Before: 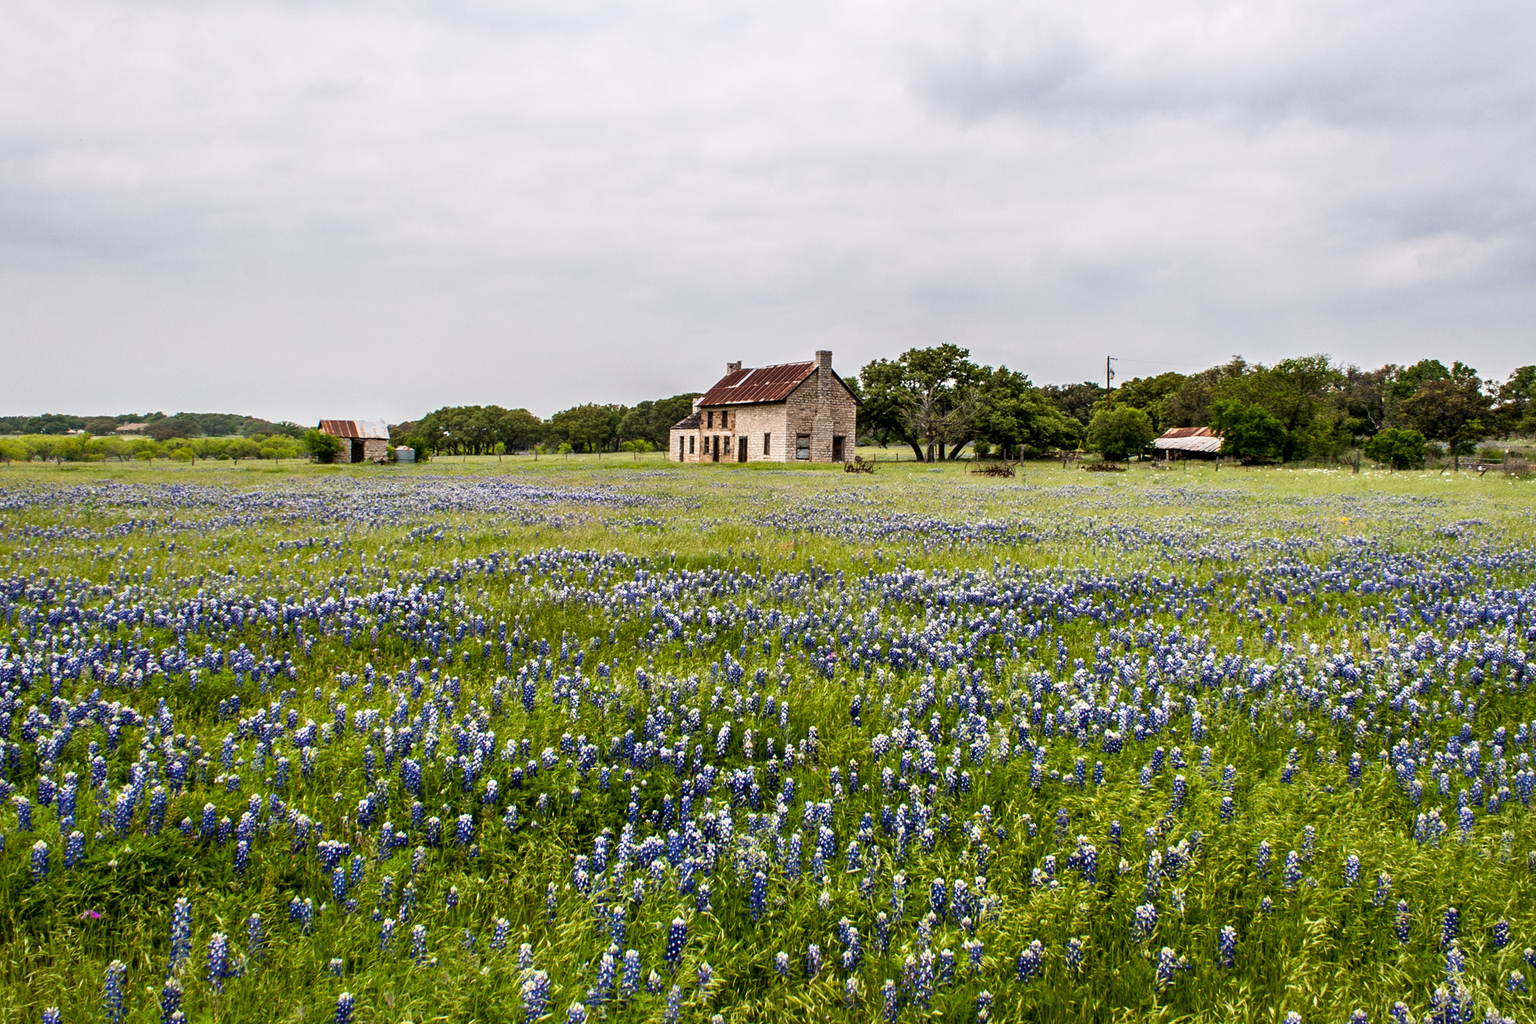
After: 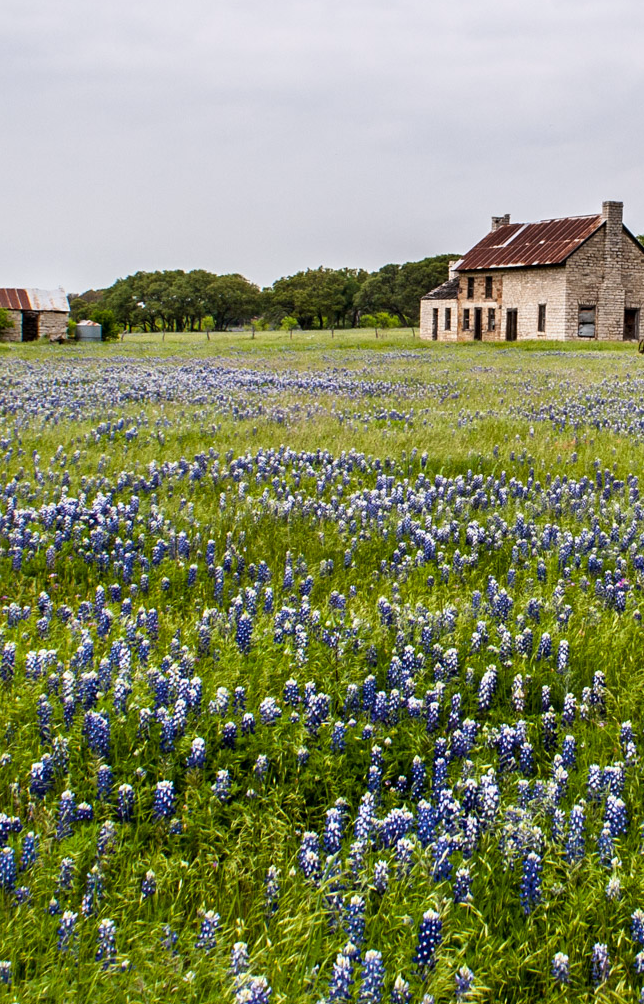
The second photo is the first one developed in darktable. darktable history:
white balance: red 0.988, blue 1.017
levels: mode automatic
crop and rotate: left 21.77%, top 18.528%, right 44.676%, bottom 2.997%
